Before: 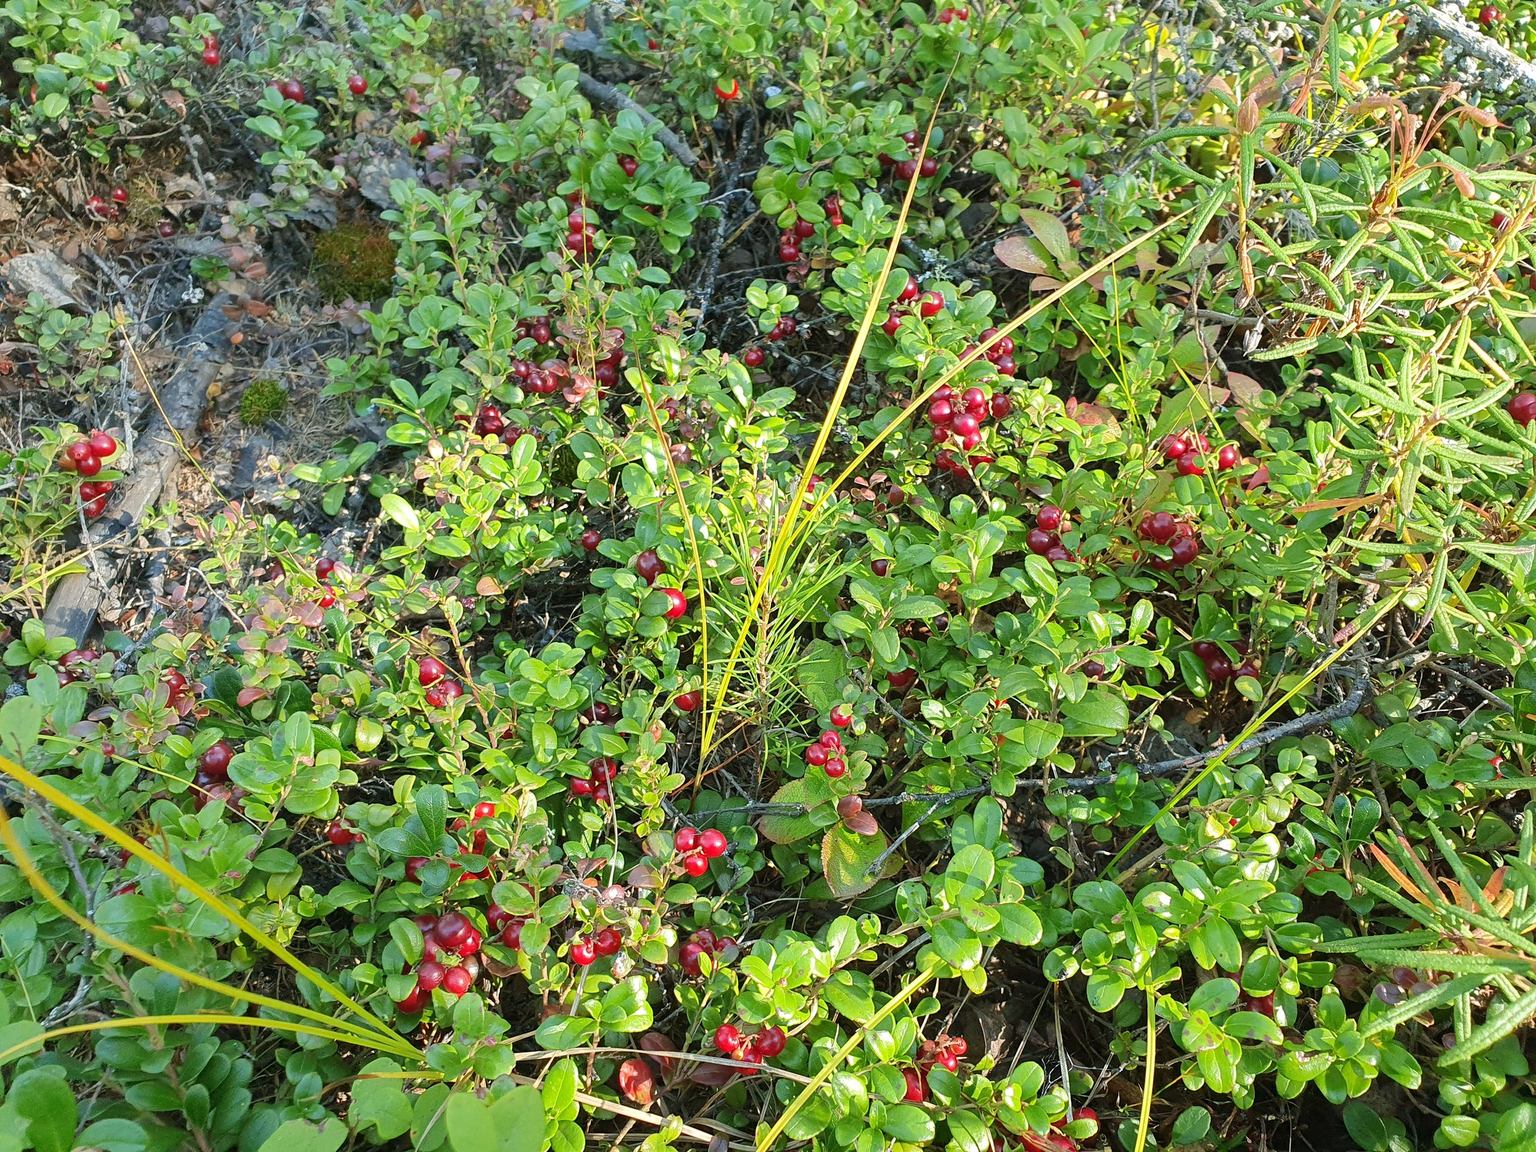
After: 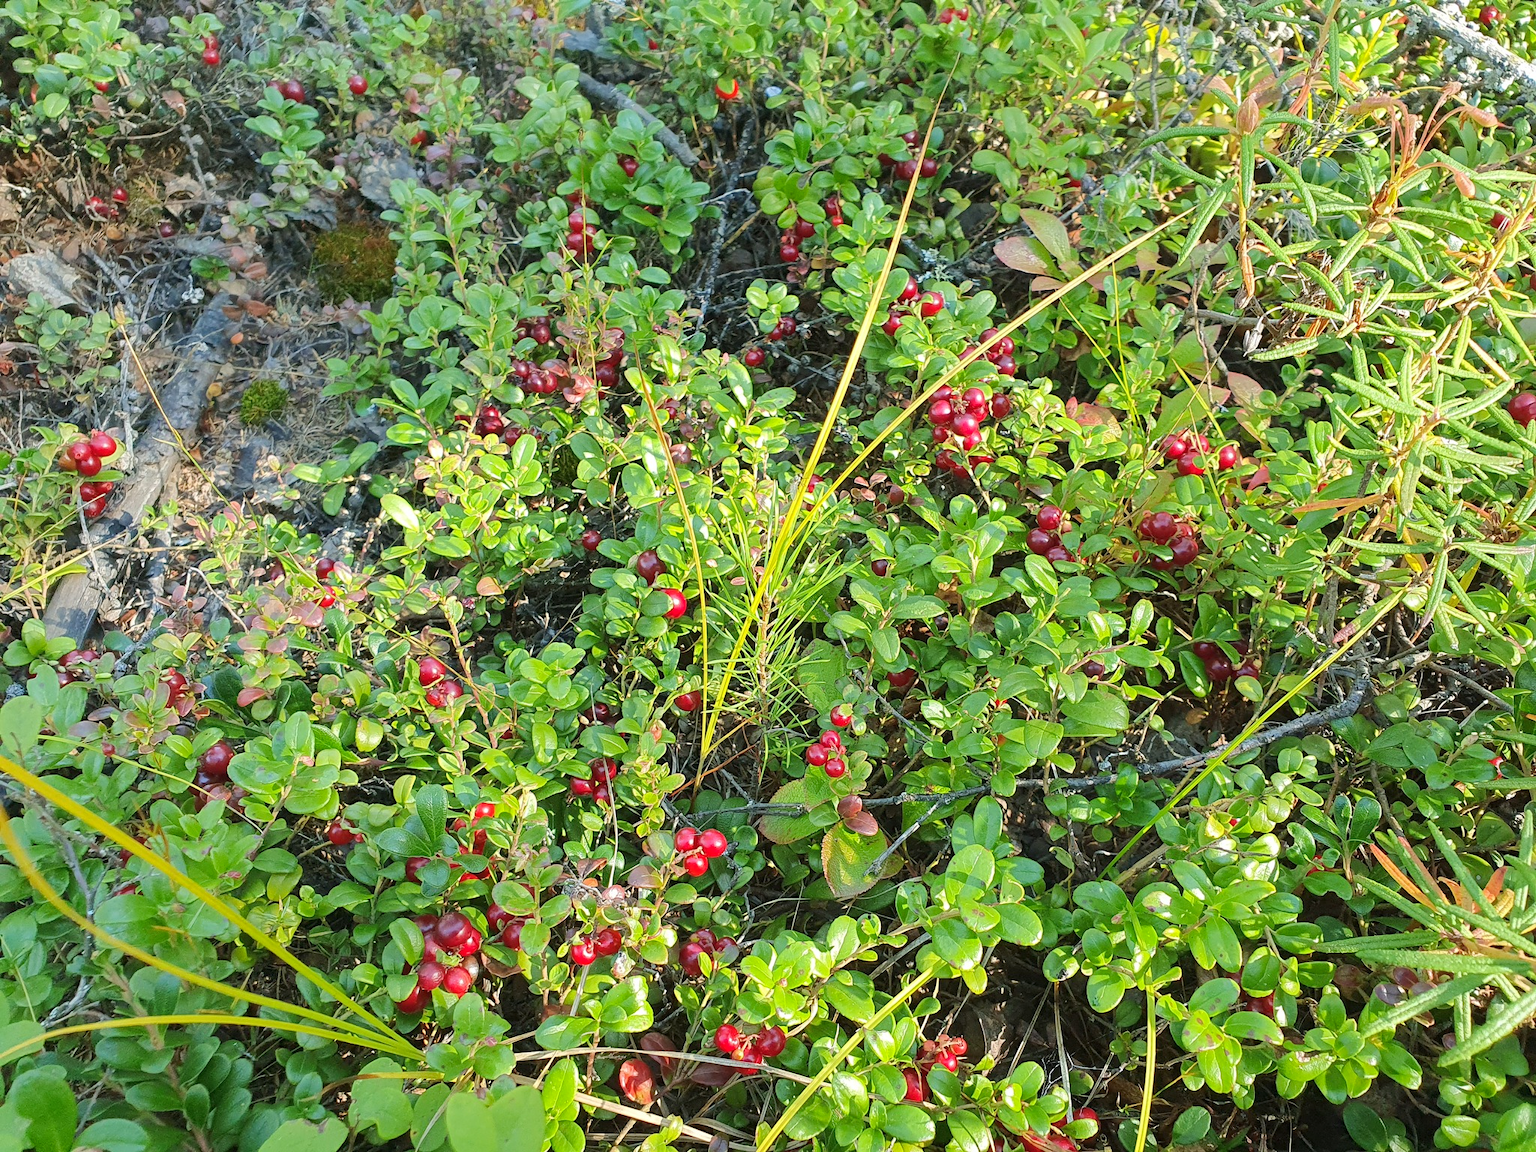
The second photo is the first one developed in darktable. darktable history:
tone equalizer: on, module defaults
color balance rgb: perceptual saturation grading › global saturation 0.506%, perceptual brilliance grading › highlights 5.877%, perceptual brilliance grading › mid-tones 16.205%, perceptual brilliance grading › shadows -5.435%, contrast -10.18%
